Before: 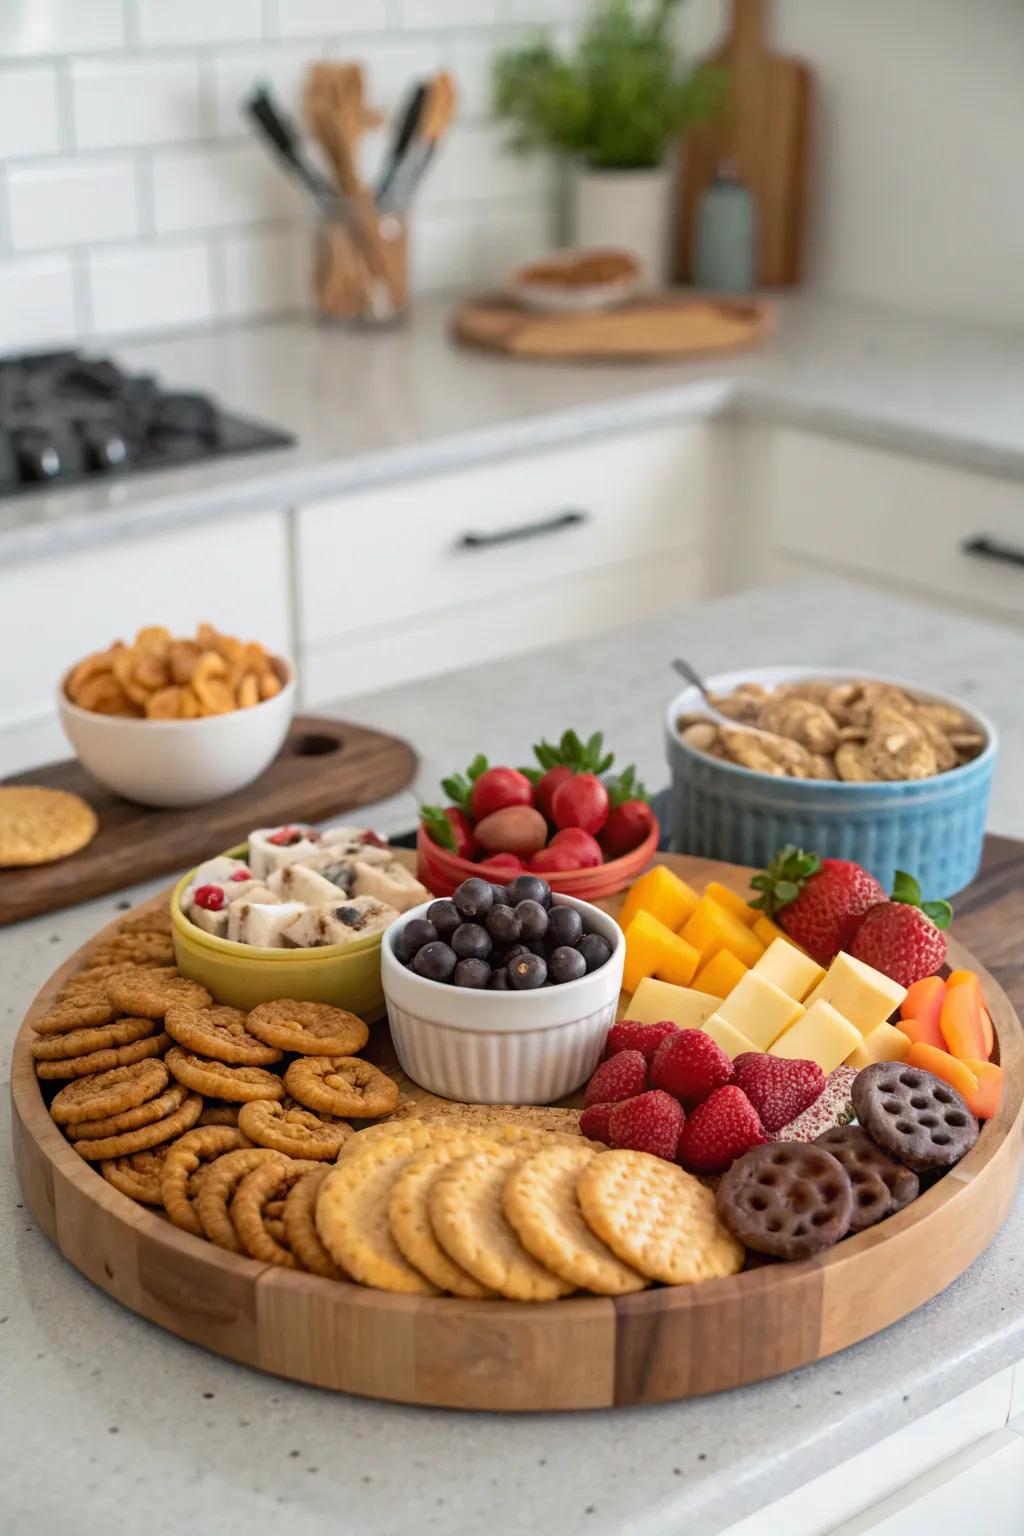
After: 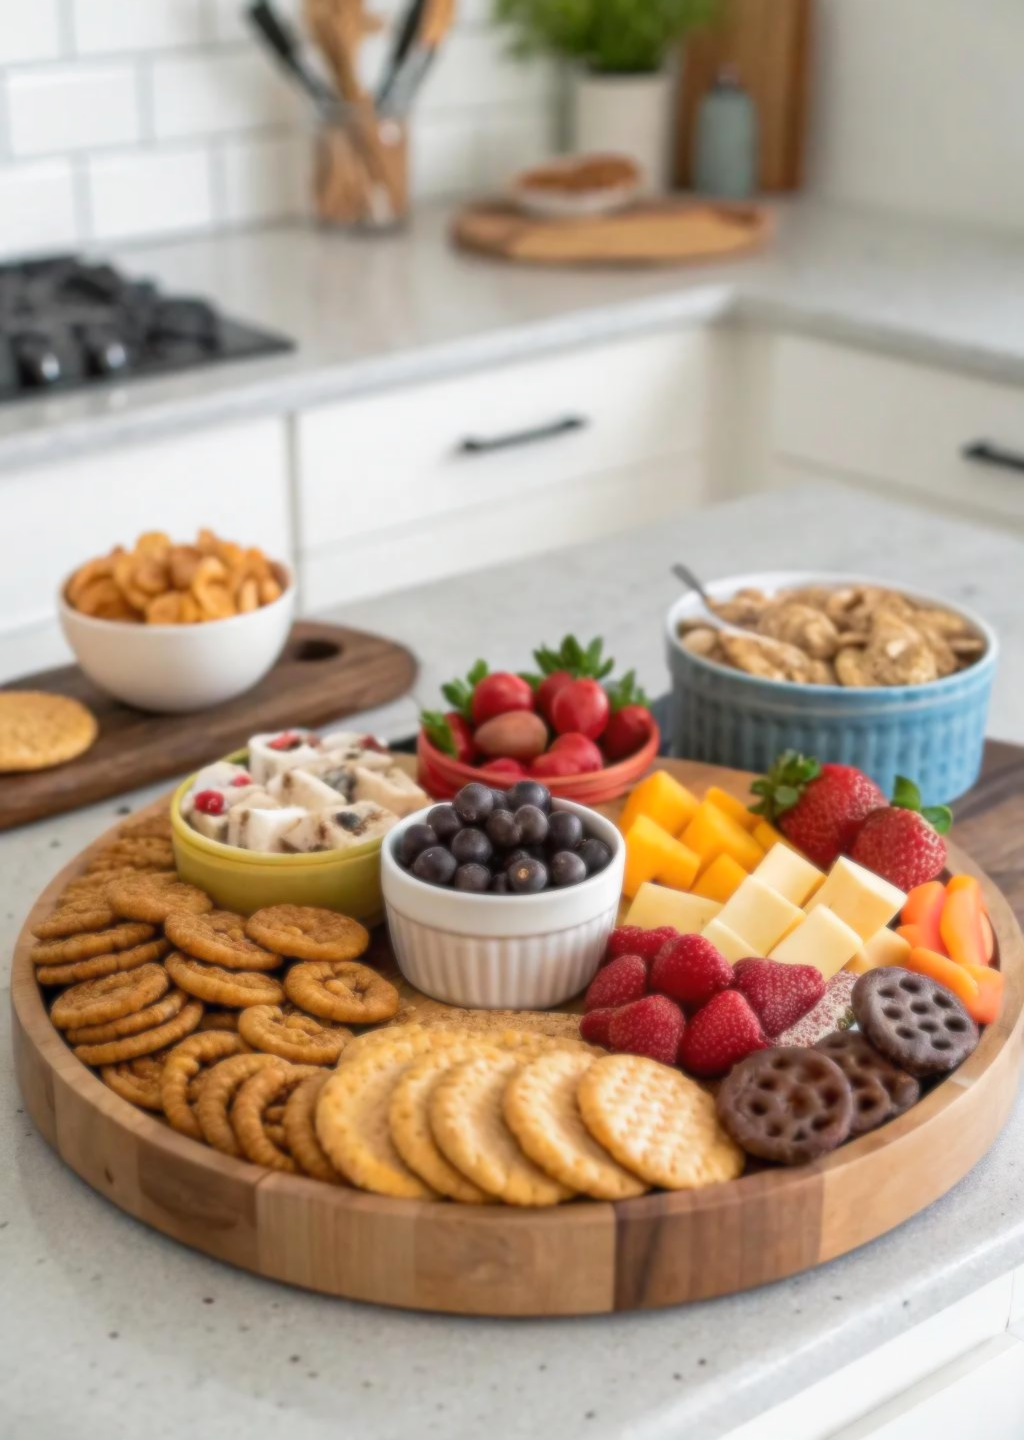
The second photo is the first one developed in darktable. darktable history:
soften: size 8.67%, mix 49%
crop and rotate: top 6.25%
